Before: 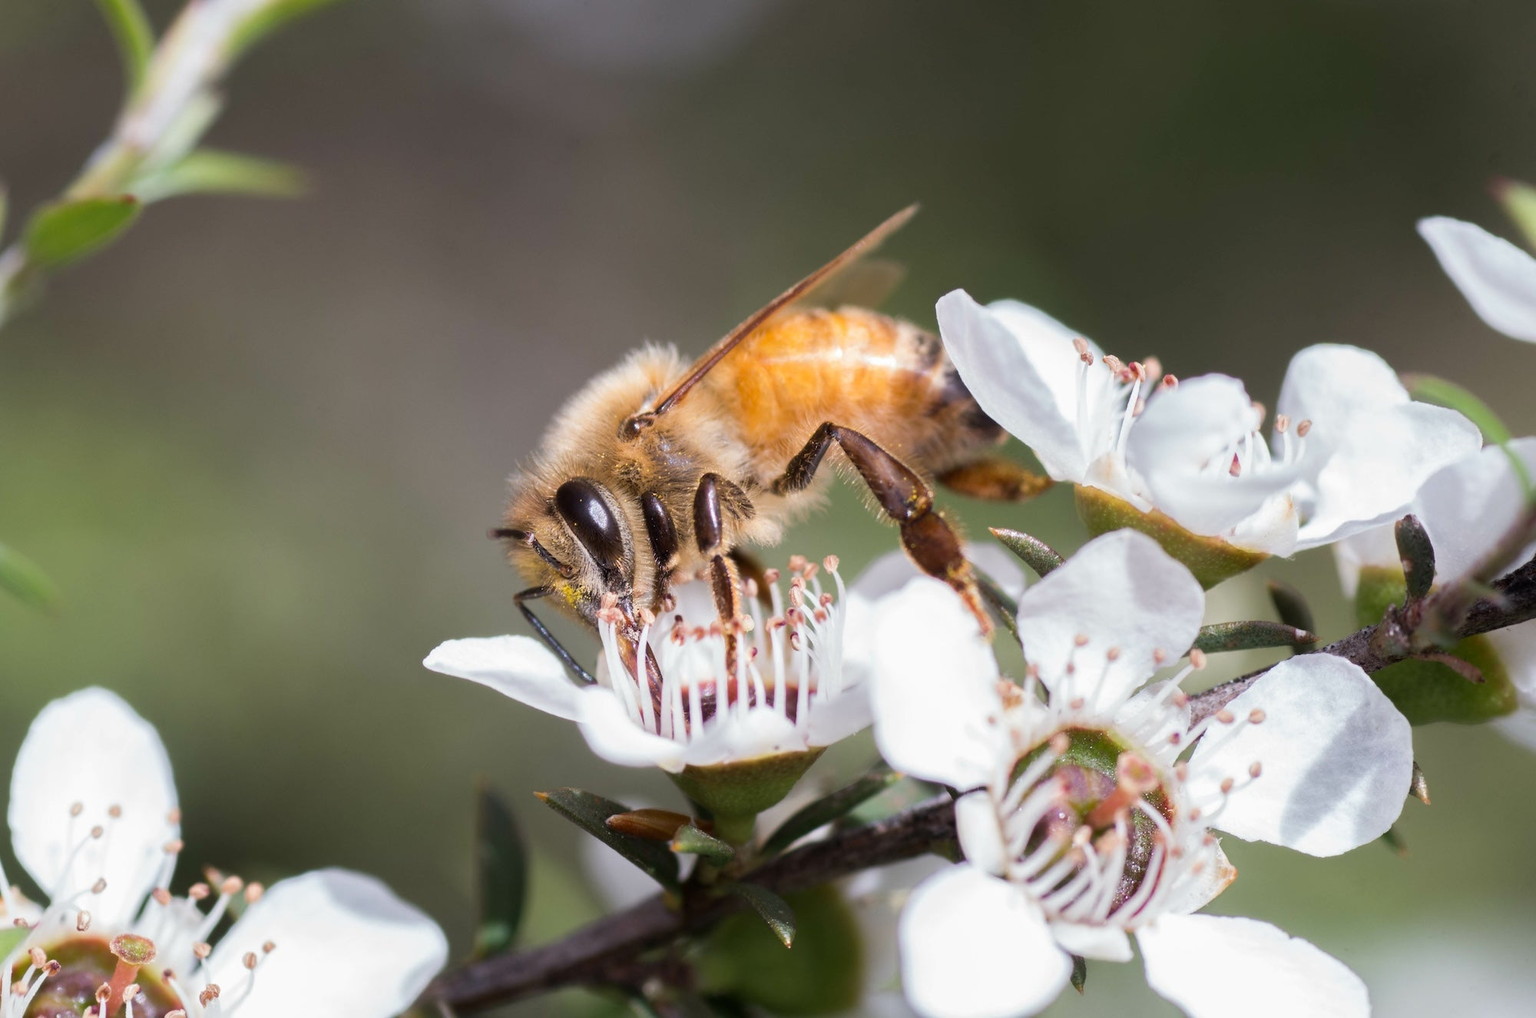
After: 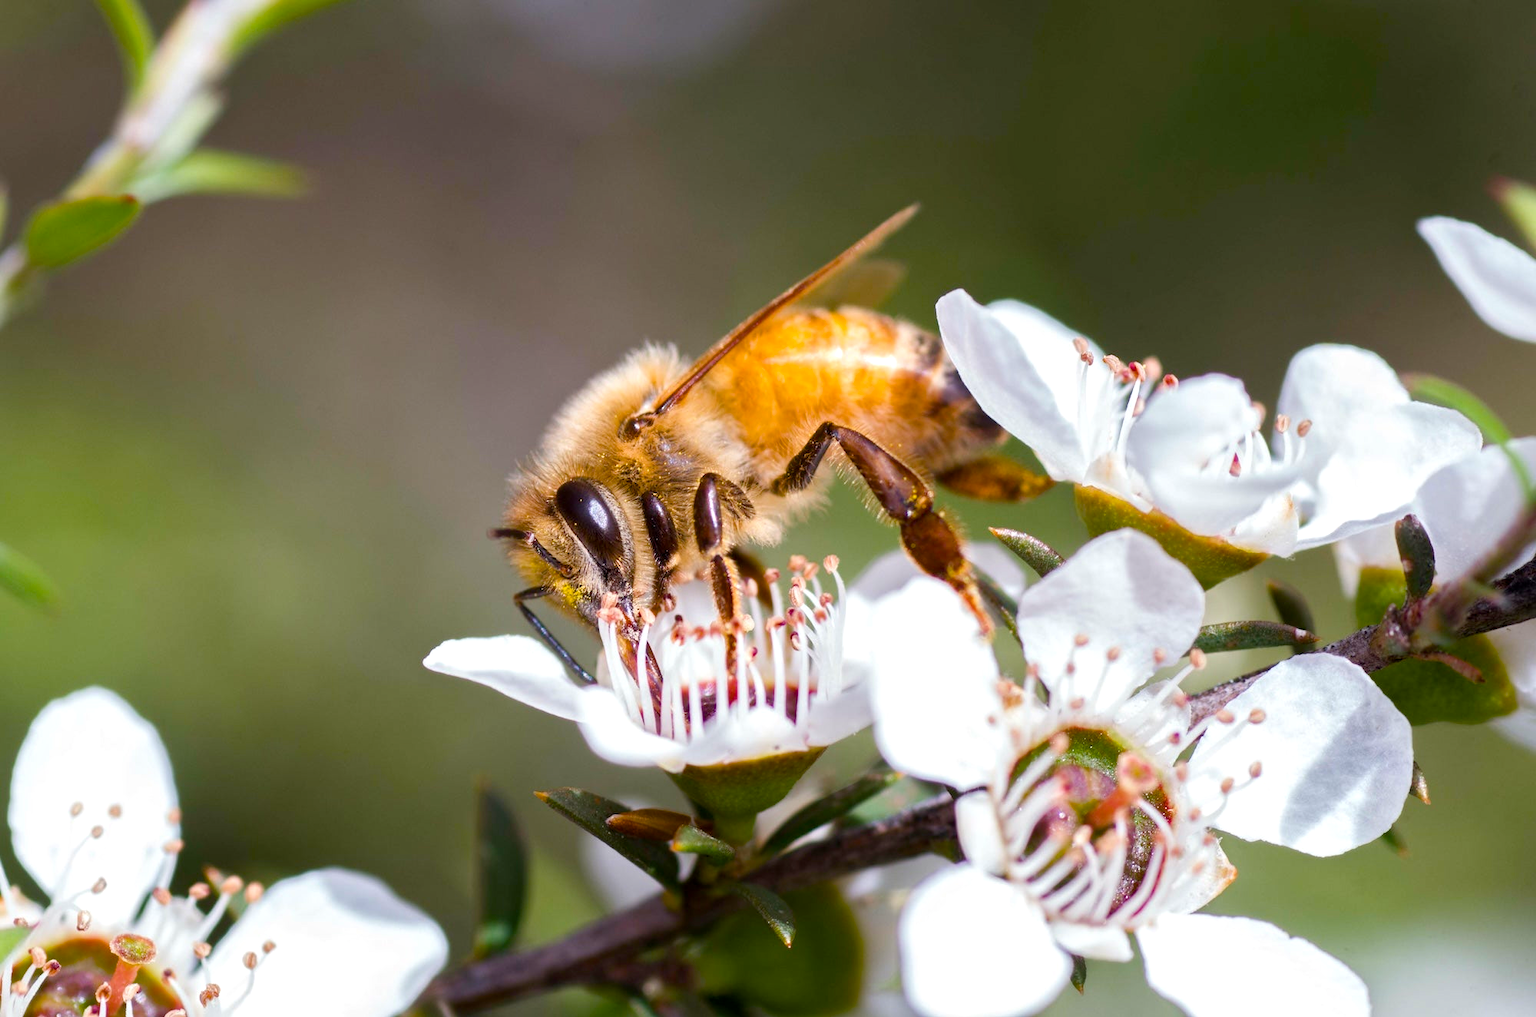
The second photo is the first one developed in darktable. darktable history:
color balance rgb: perceptual saturation grading › global saturation 20%, perceptual saturation grading › highlights -14.043%, perceptual saturation grading › shadows 49.706%, perceptual brilliance grading › global brilliance 4.037%, global vibrance 29.802%
local contrast: mode bilateral grid, contrast 28, coarseness 15, detail 116%, midtone range 0.2
